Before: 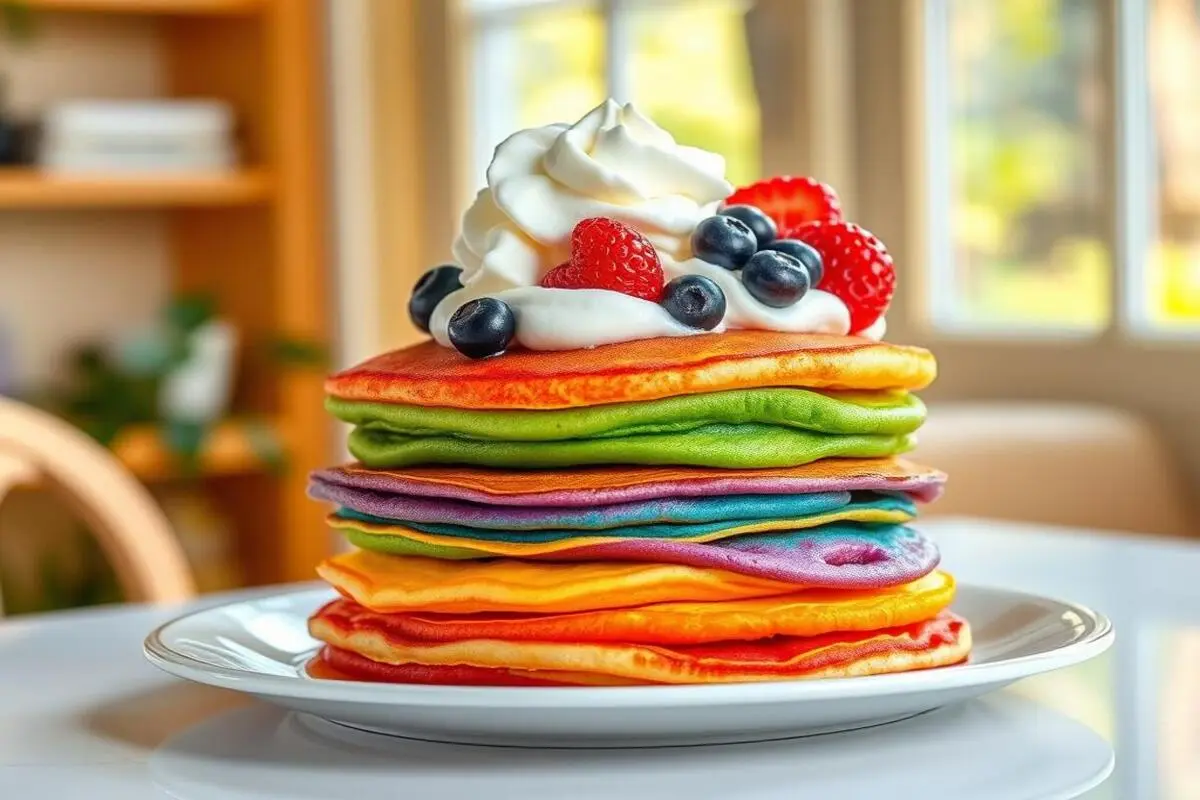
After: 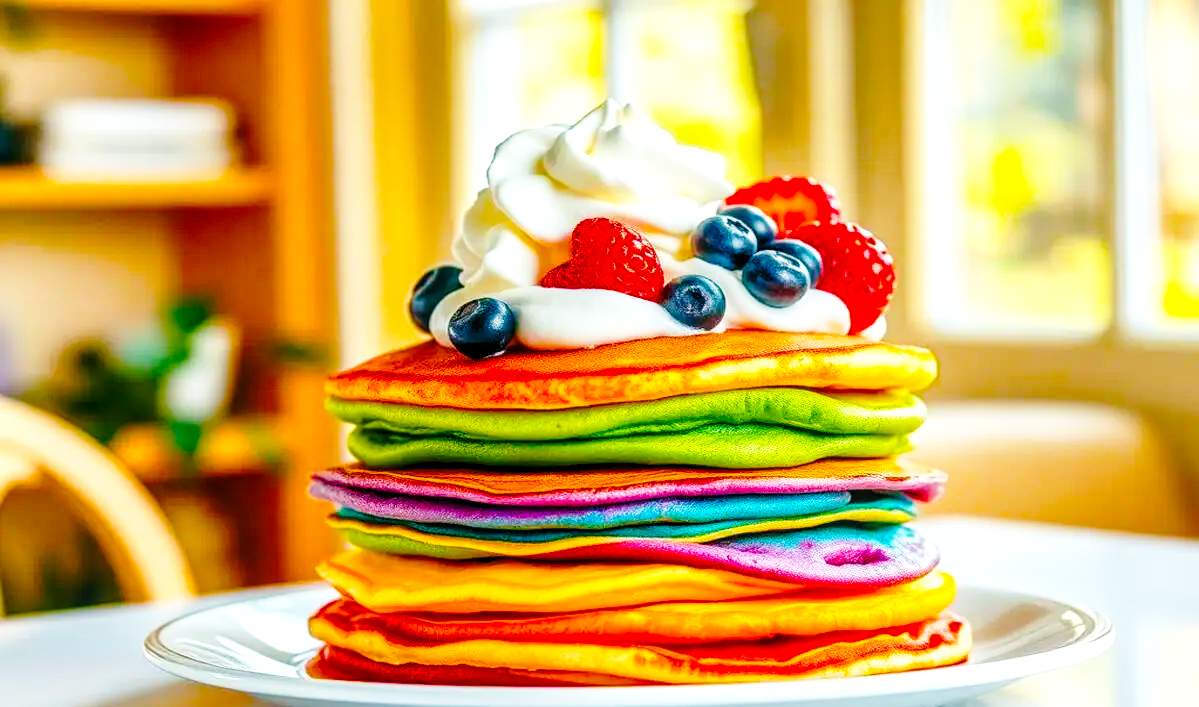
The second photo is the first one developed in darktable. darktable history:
local contrast: on, module defaults
base curve: curves: ch0 [(0, 0) (0.036, 0.037) (0.121, 0.228) (0.46, 0.76) (0.859, 0.983) (1, 1)], preserve colors none
color balance rgb: global offset › luminance -0.337%, global offset › chroma 0.119%, global offset › hue 165.52°, linear chroma grading › global chroma 14.402%, perceptual saturation grading › global saturation 35.02%, perceptual saturation grading › highlights -25.861%, perceptual saturation grading › shadows 49.332%, global vibrance 20%
crop and rotate: top 0%, bottom 11.573%
